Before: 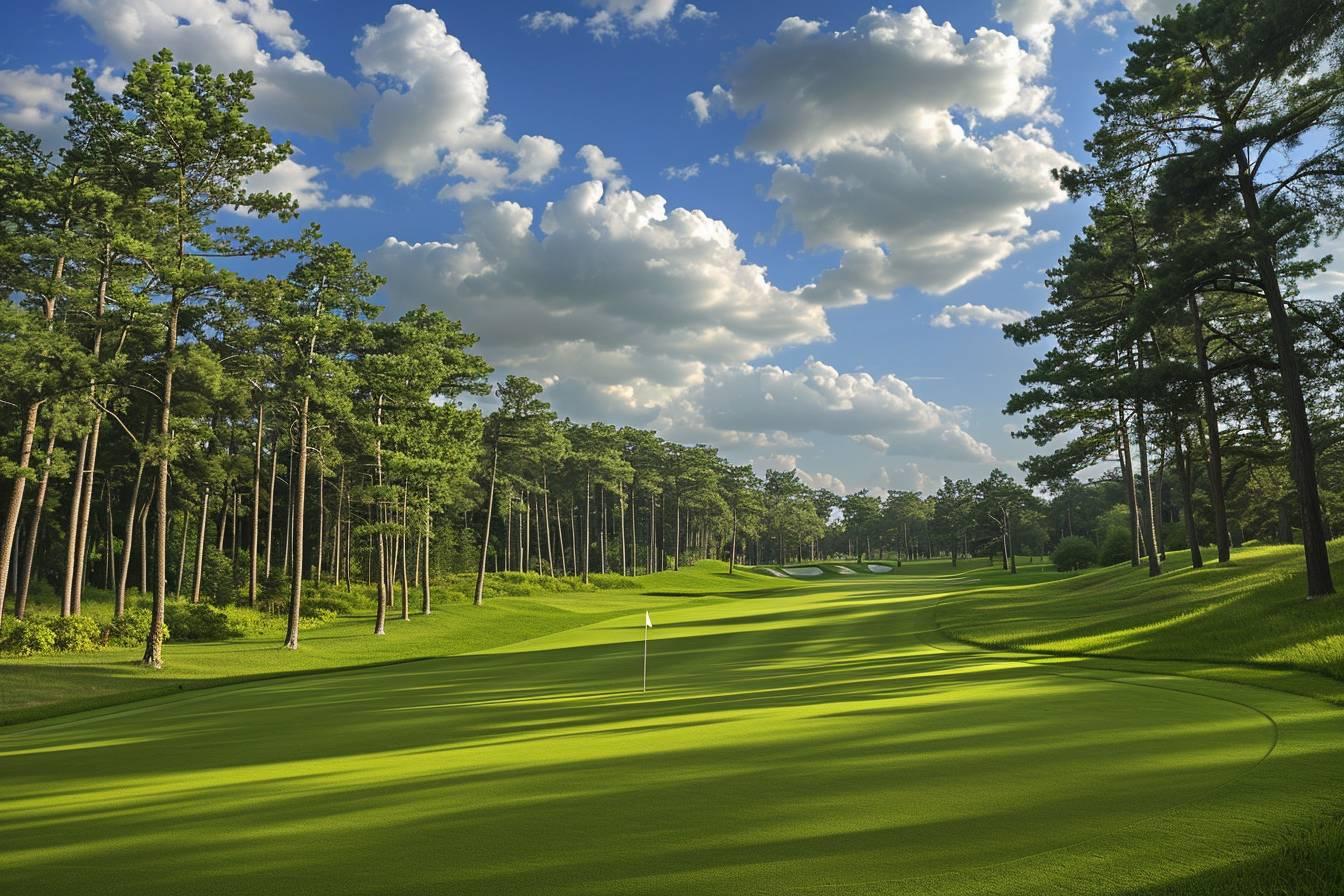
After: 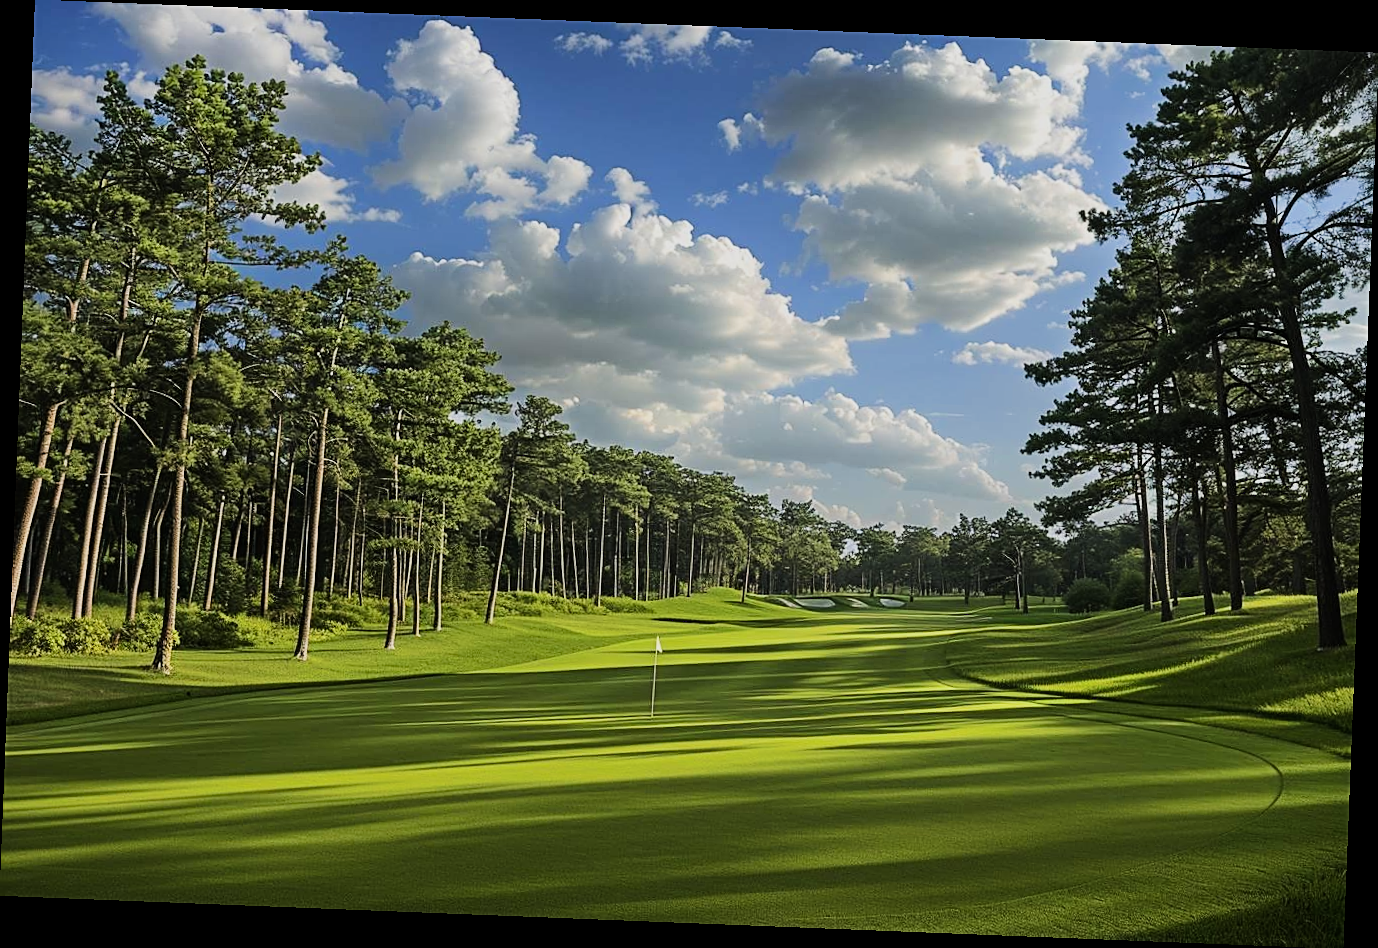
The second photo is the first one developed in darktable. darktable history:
rotate and perspective: rotation 2.27°, automatic cropping off
filmic rgb: black relative exposure -7.5 EV, white relative exposure 5 EV, hardness 3.31, contrast 1.3, contrast in shadows safe
sharpen: on, module defaults
